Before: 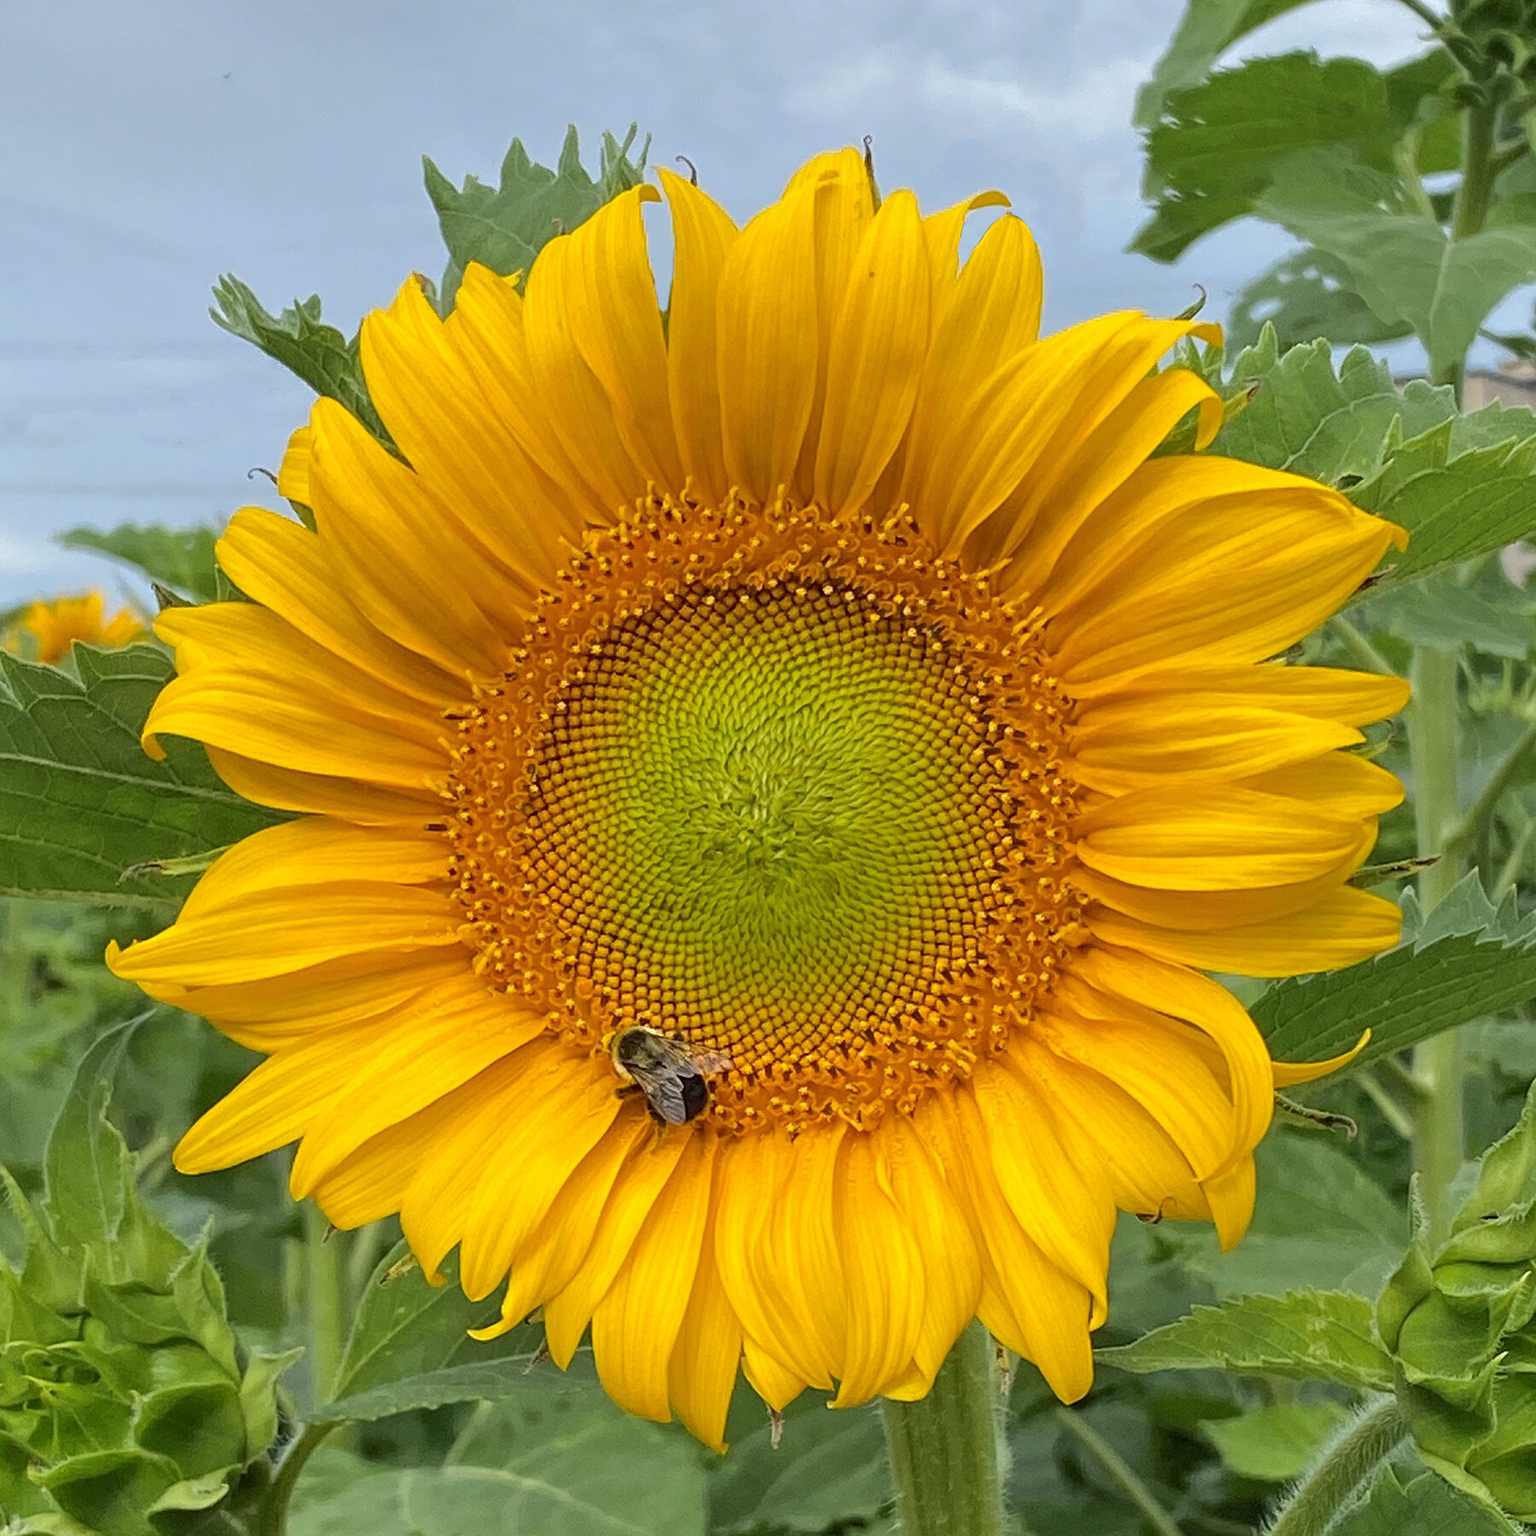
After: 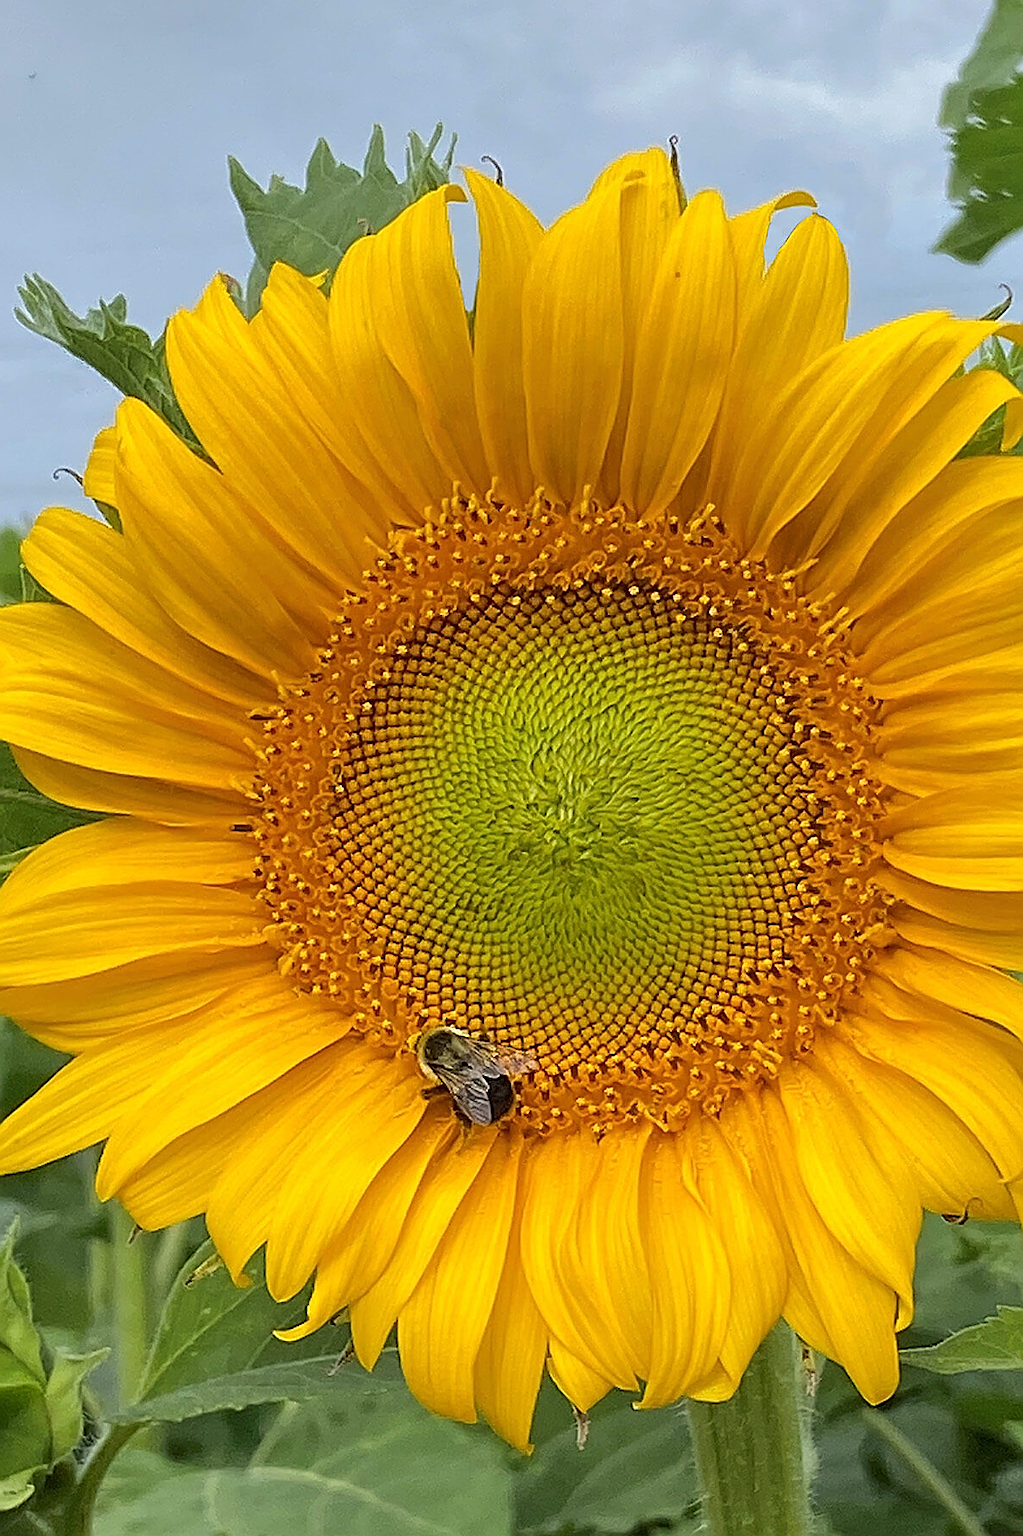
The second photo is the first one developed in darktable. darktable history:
sharpen: radius 1.4, amount 1.25, threshold 0.7
crop and rotate: left 12.673%, right 20.66%
